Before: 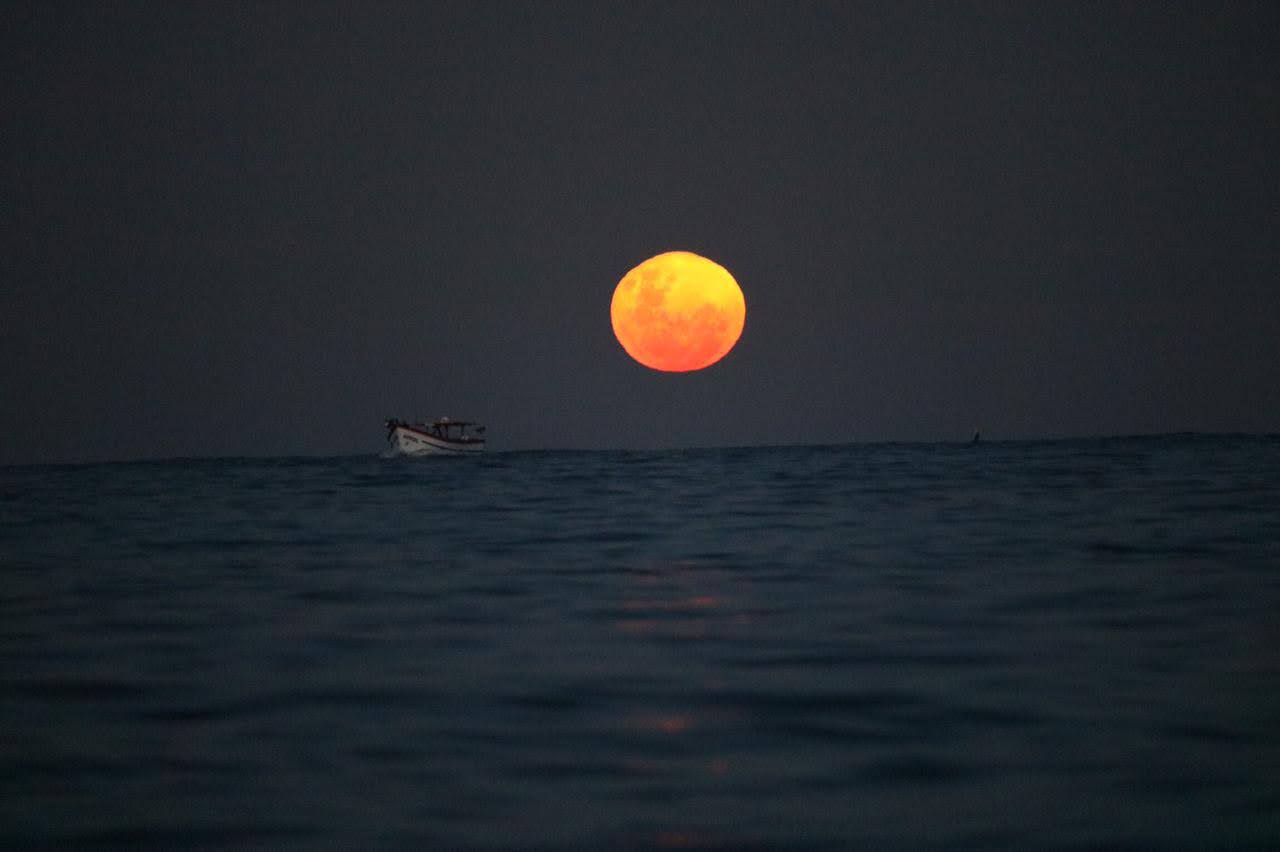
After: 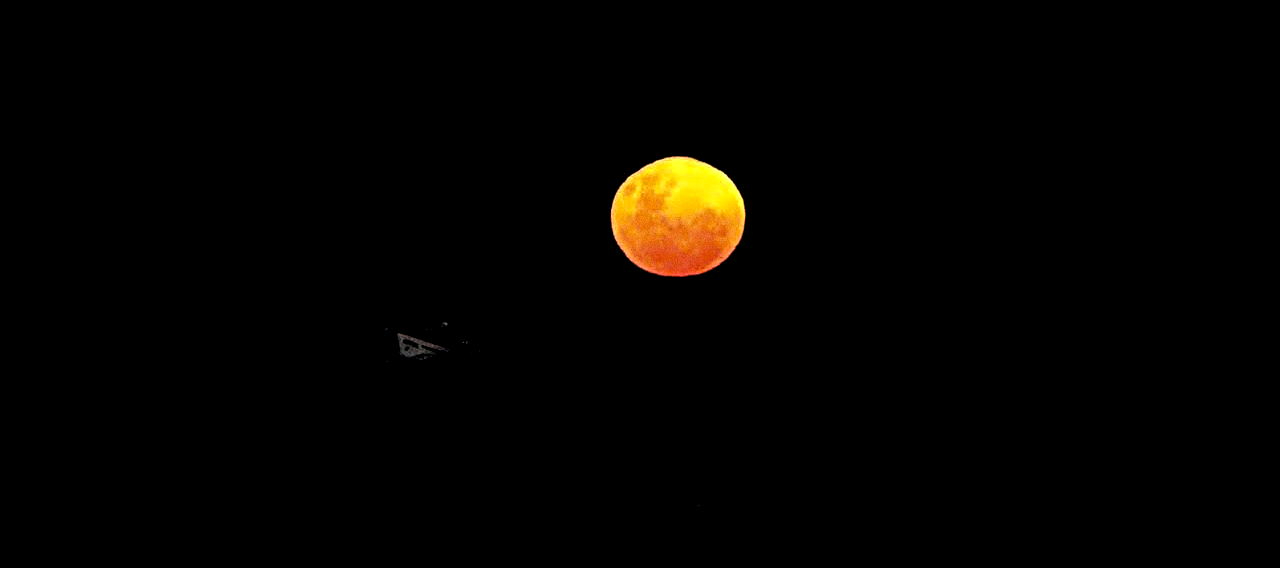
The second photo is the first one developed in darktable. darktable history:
sharpen: radius 4
levels: levels [0.129, 0.519, 0.867]
contrast brightness saturation: saturation -0.04
grain: coarseness 0.09 ISO
exposure: black level correction 0.046, exposure -0.228 EV, compensate highlight preservation false
crop: top 11.166%, bottom 22.168%
